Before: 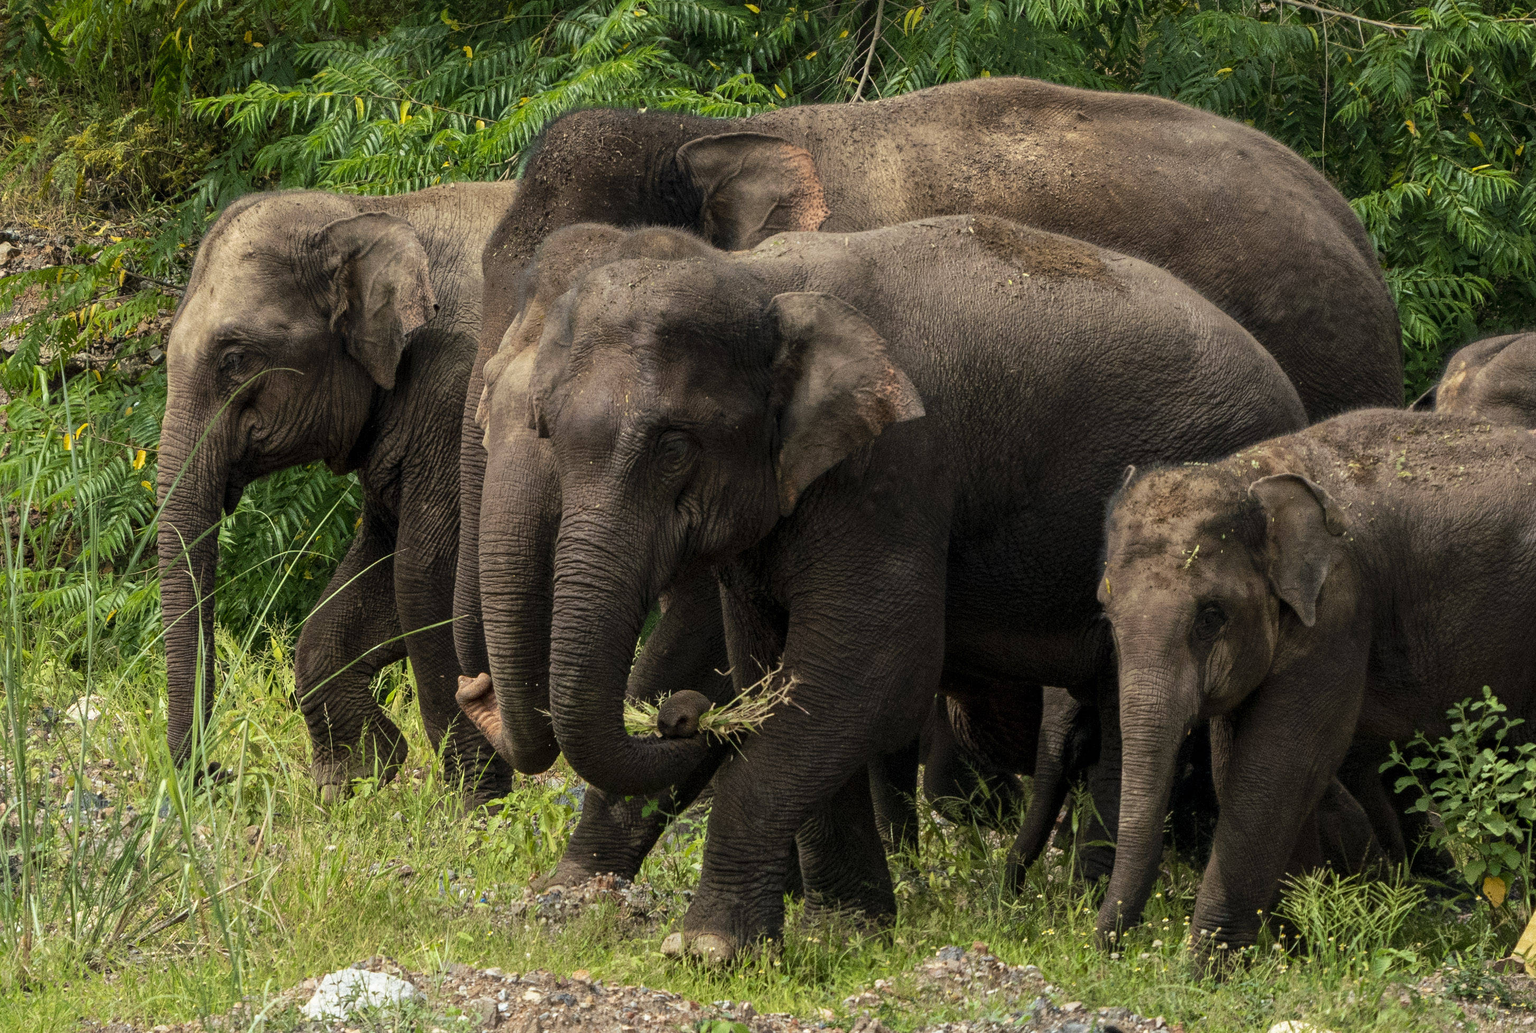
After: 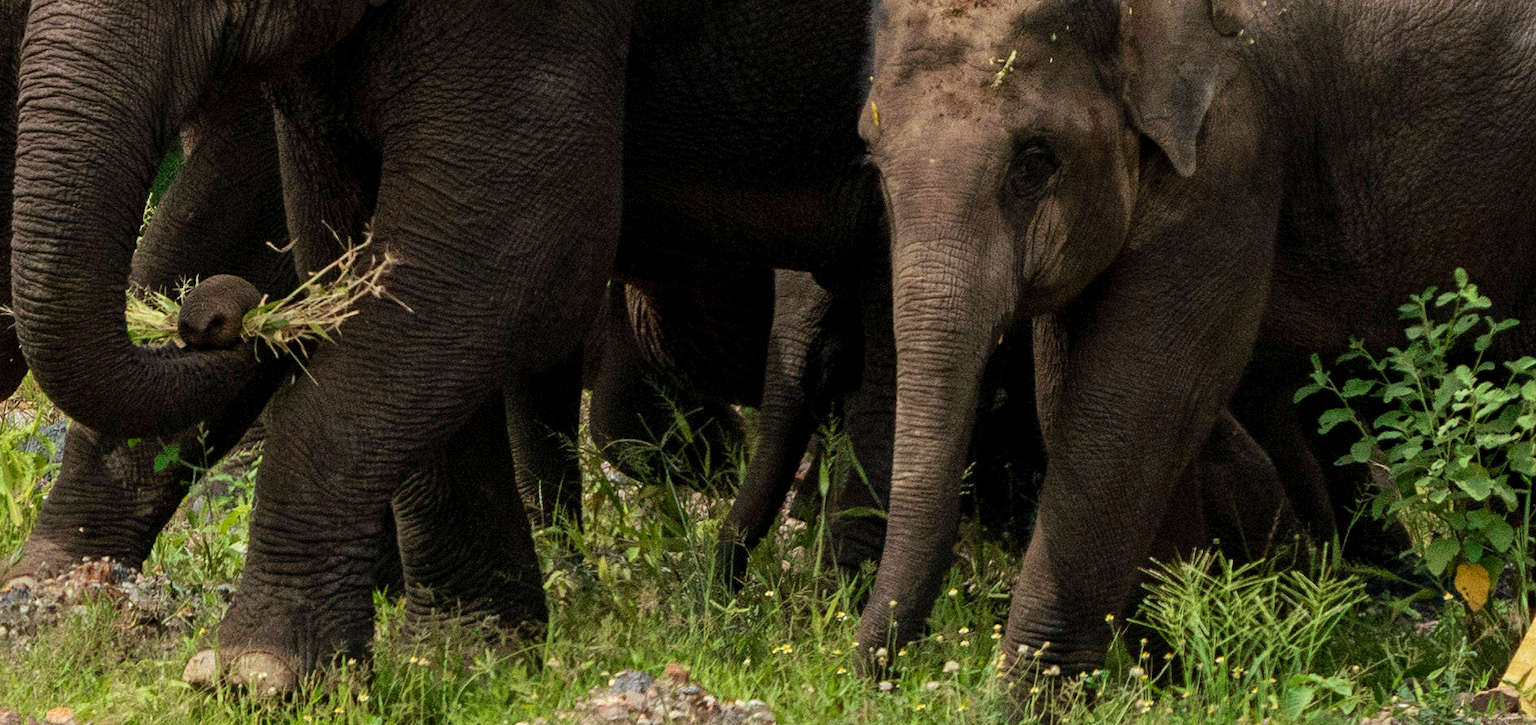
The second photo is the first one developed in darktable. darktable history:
crop and rotate: left 35.334%, top 49.665%, bottom 4.871%
